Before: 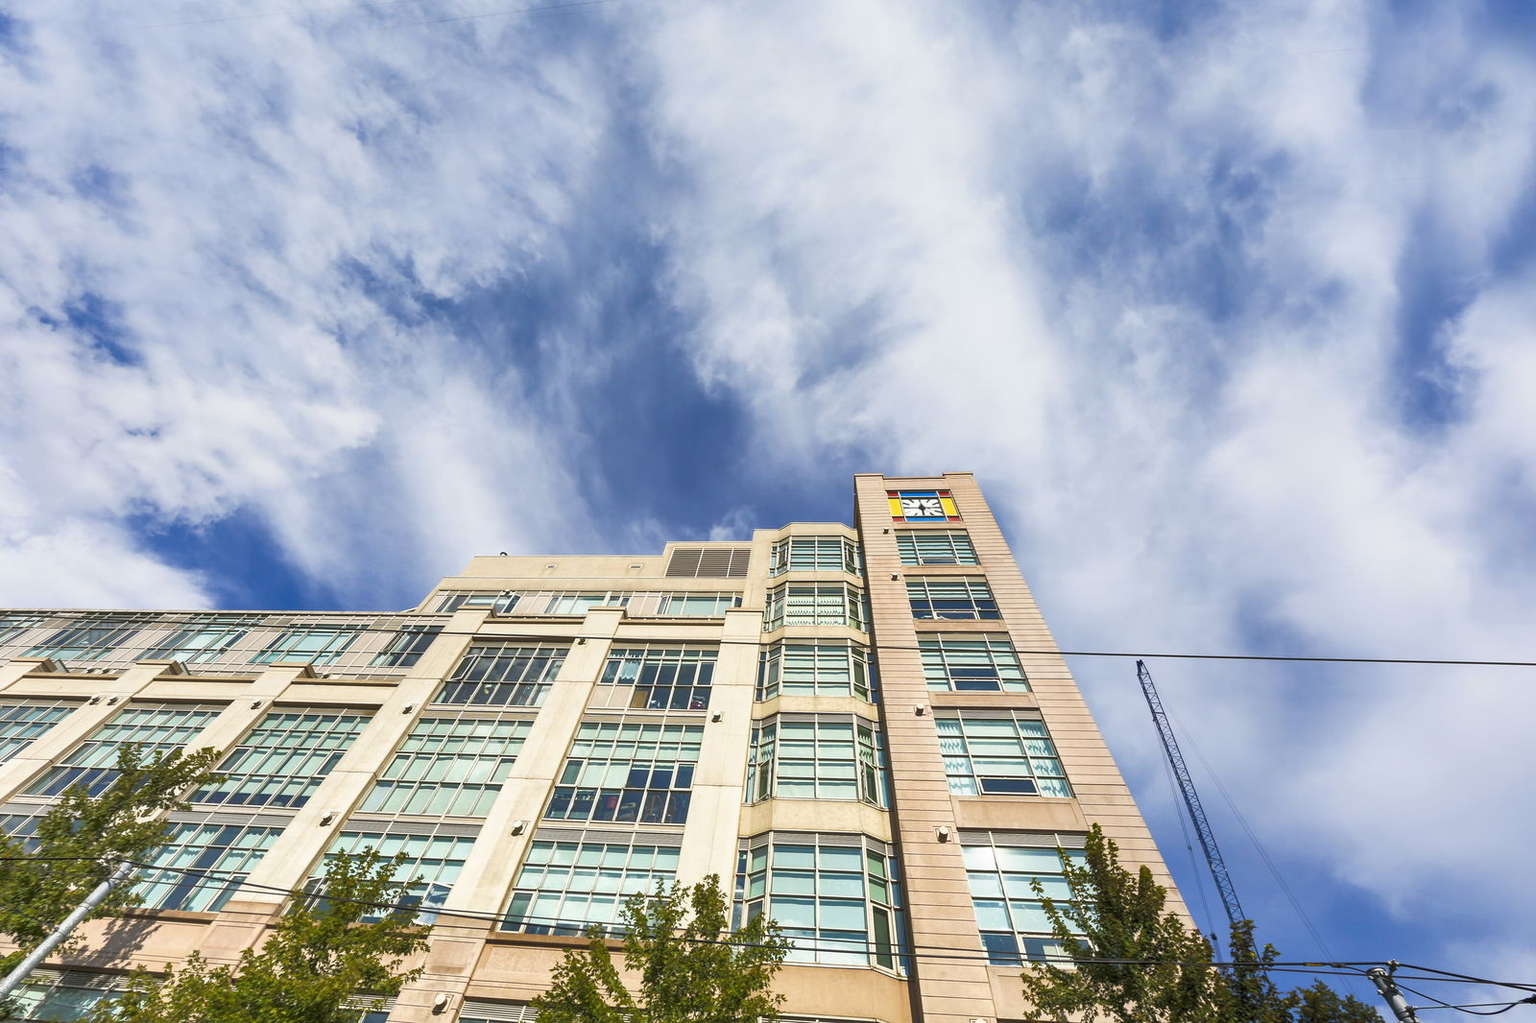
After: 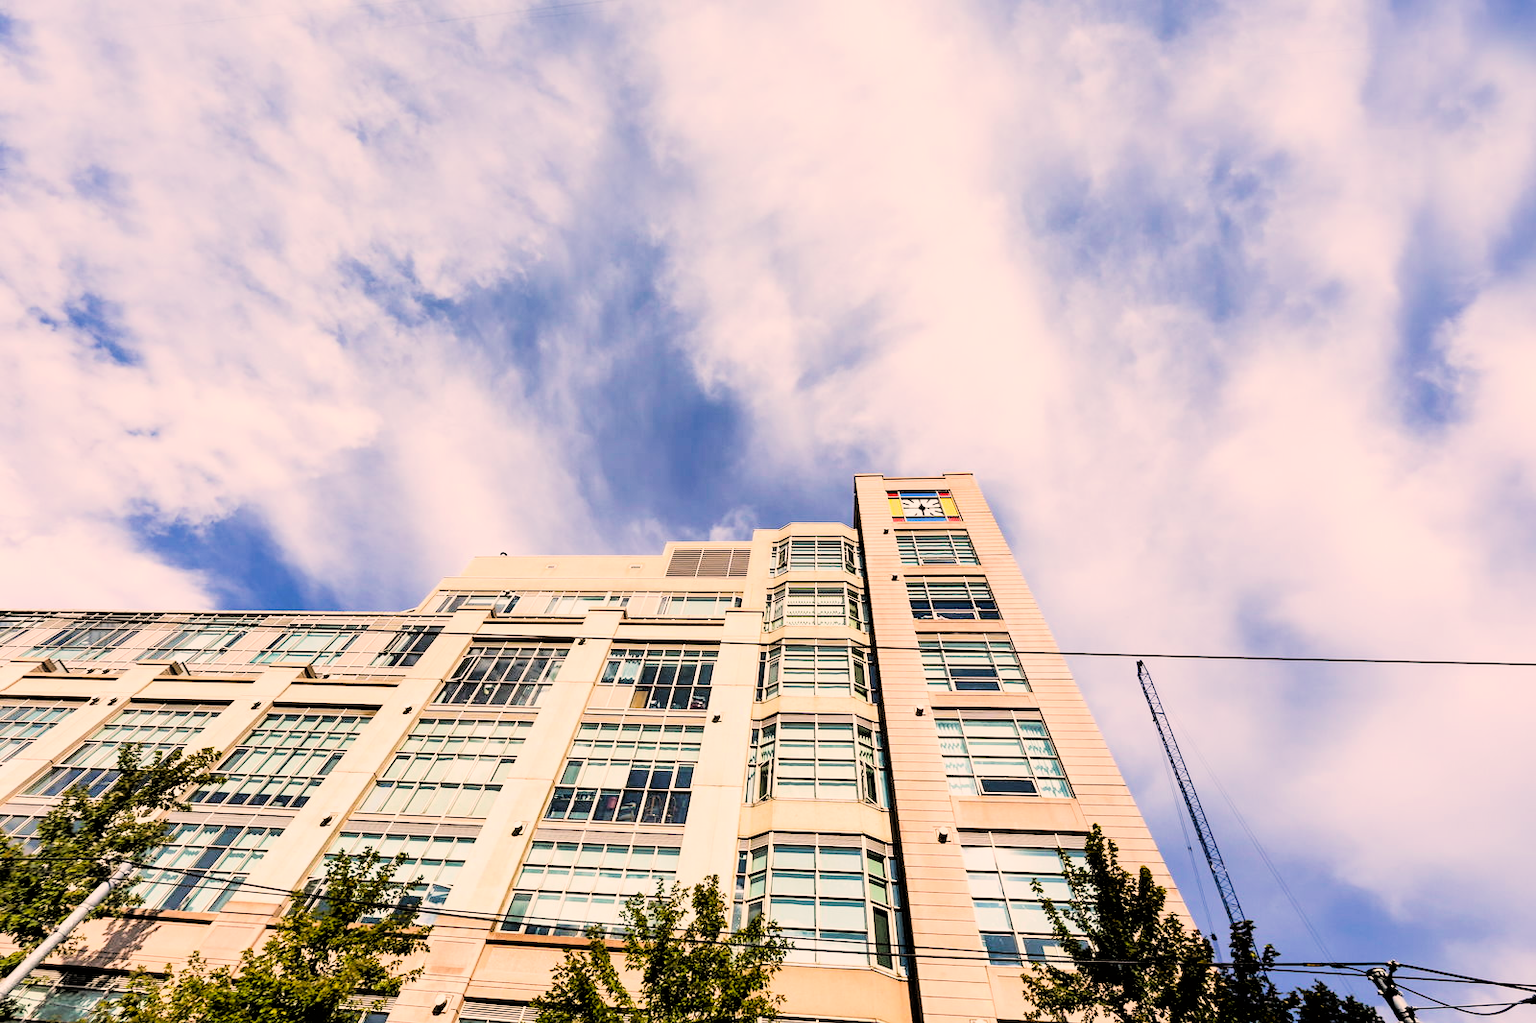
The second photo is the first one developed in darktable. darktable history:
filmic rgb: black relative exposure -2.81 EV, white relative exposure 4.56 EV, hardness 1.69, contrast 1.258
color correction: highlights a* 11.89, highlights b* 11.57
exposure: black level correction 0, exposure 0.198 EV, compensate highlight preservation false
tone equalizer: -8 EV -1.08 EV, -7 EV -1.04 EV, -6 EV -0.859 EV, -5 EV -0.578 EV, -3 EV 0.586 EV, -2 EV 0.874 EV, -1 EV 0.995 EV, +0 EV 1.05 EV, edges refinement/feathering 500, mask exposure compensation -1.57 EV, preserve details no
